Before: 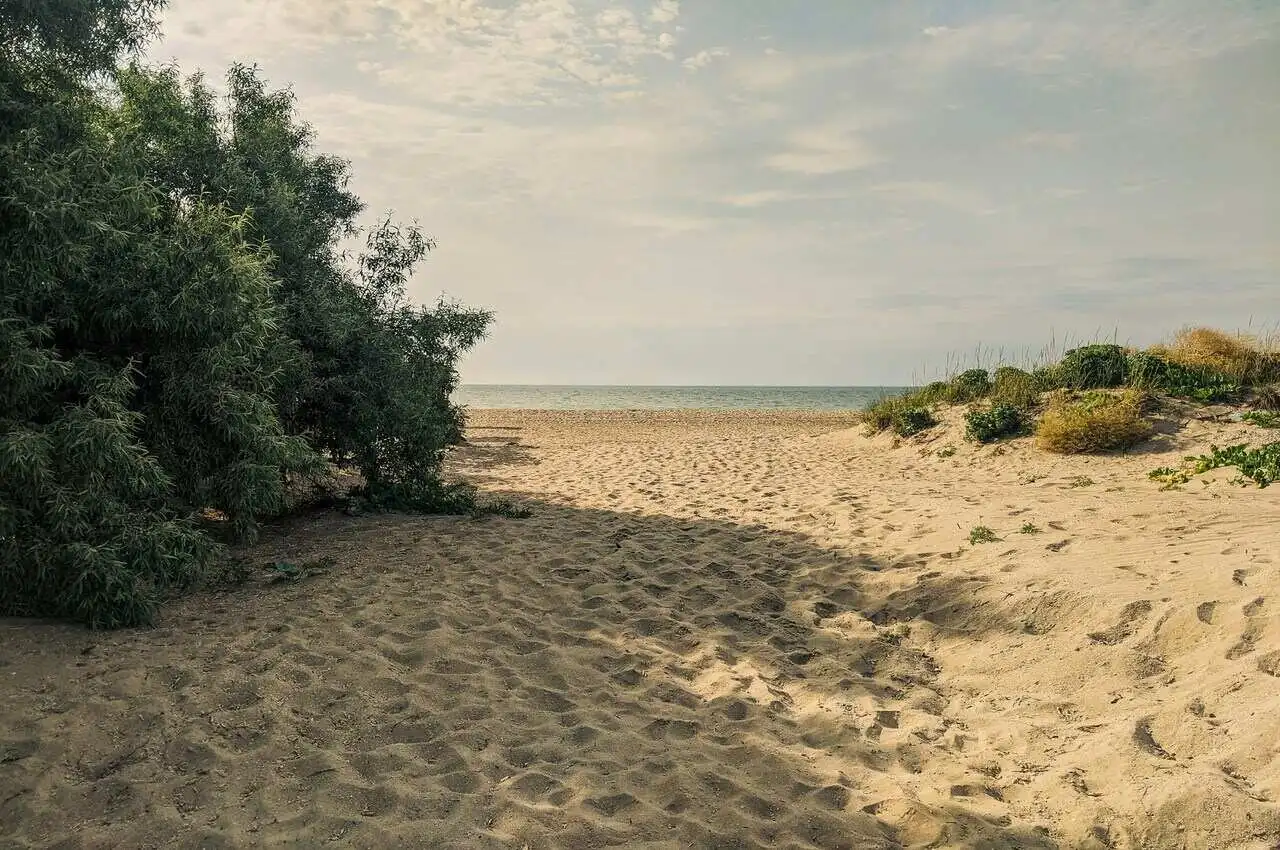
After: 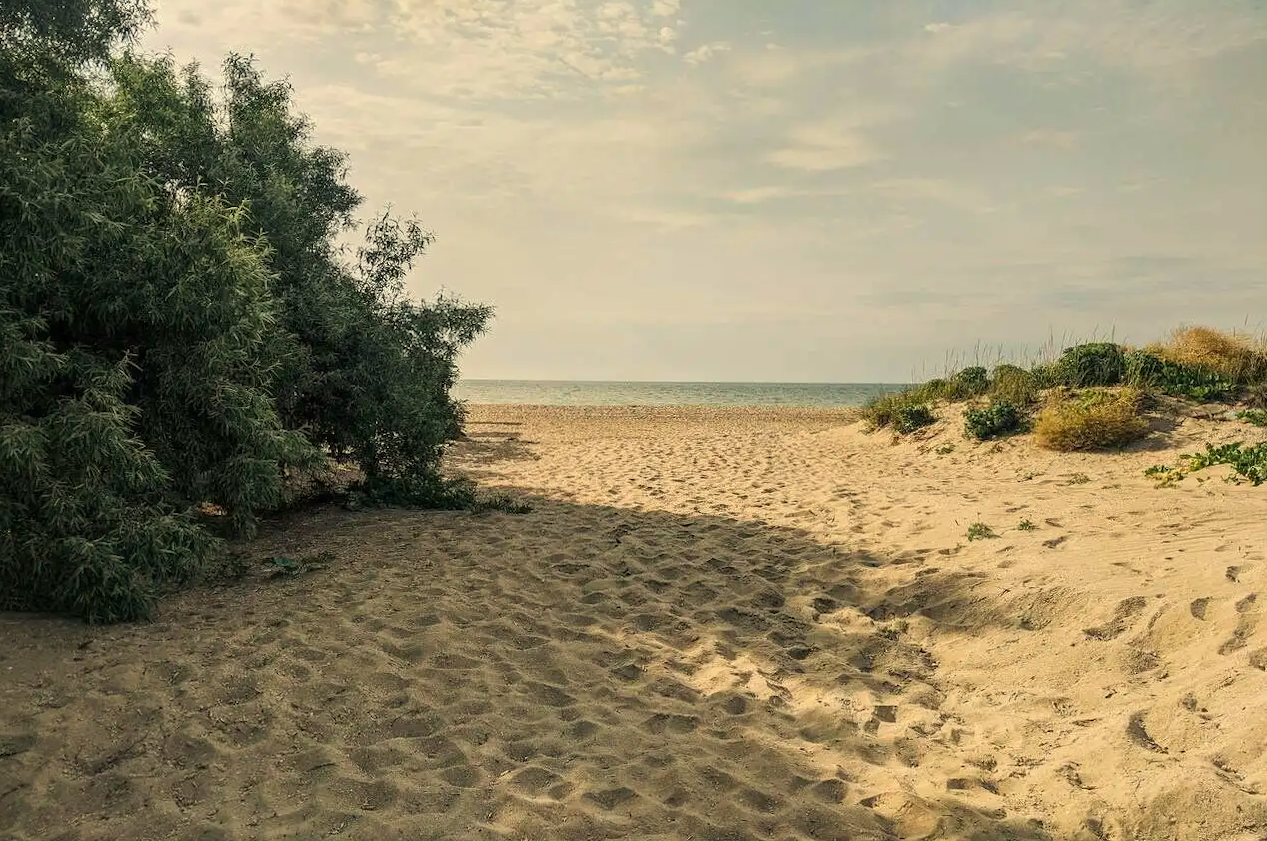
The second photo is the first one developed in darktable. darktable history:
white balance: red 1.029, blue 0.92
rotate and perspective: rotation 0.174°, lens shift (vertical) 0.013, lens shift (horizontal) 0.019, shear 0.001, automatic cropping original format, crop left 0.007, crop right 0.991, crop top 0.016, crop bottom 0.997
